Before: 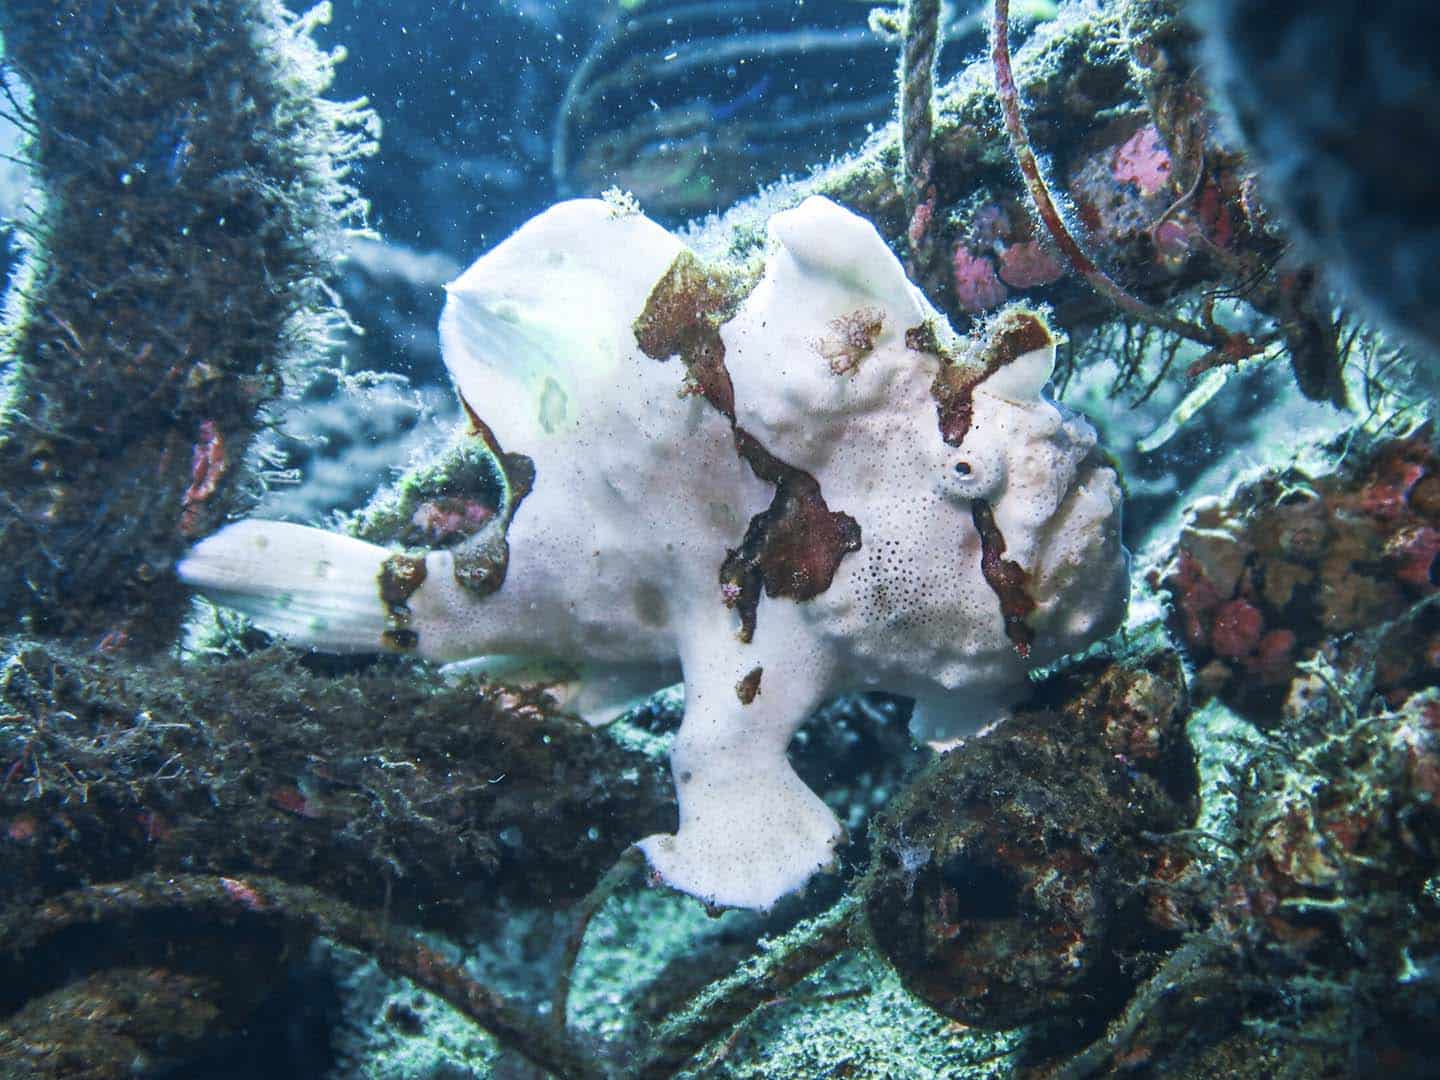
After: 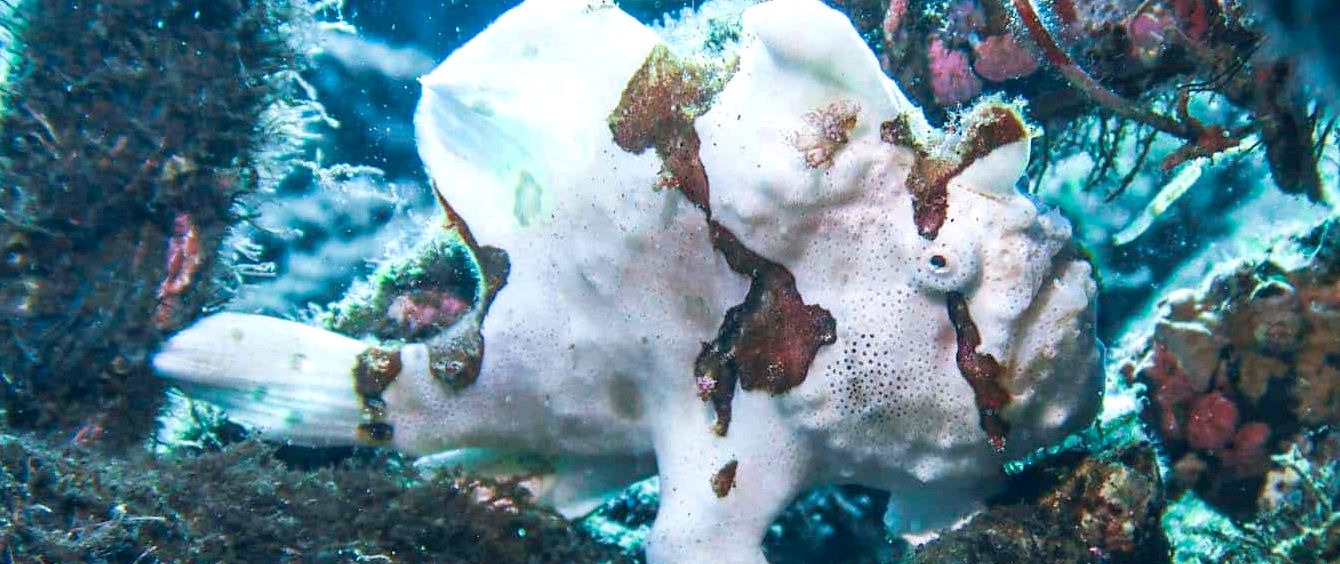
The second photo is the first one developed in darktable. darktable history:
crop: left 1.744%, top 19.225%, right 5.069%, bottom 28.357%
exposure: exposure 0.2 EV, compensate highlight preservation false
